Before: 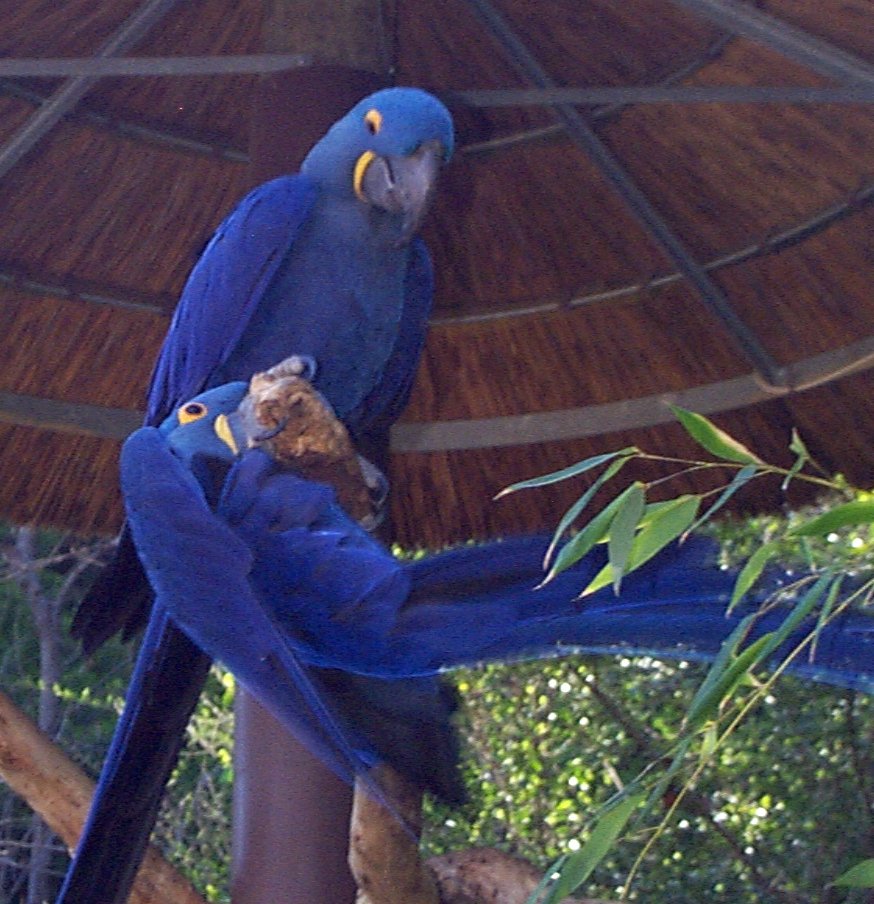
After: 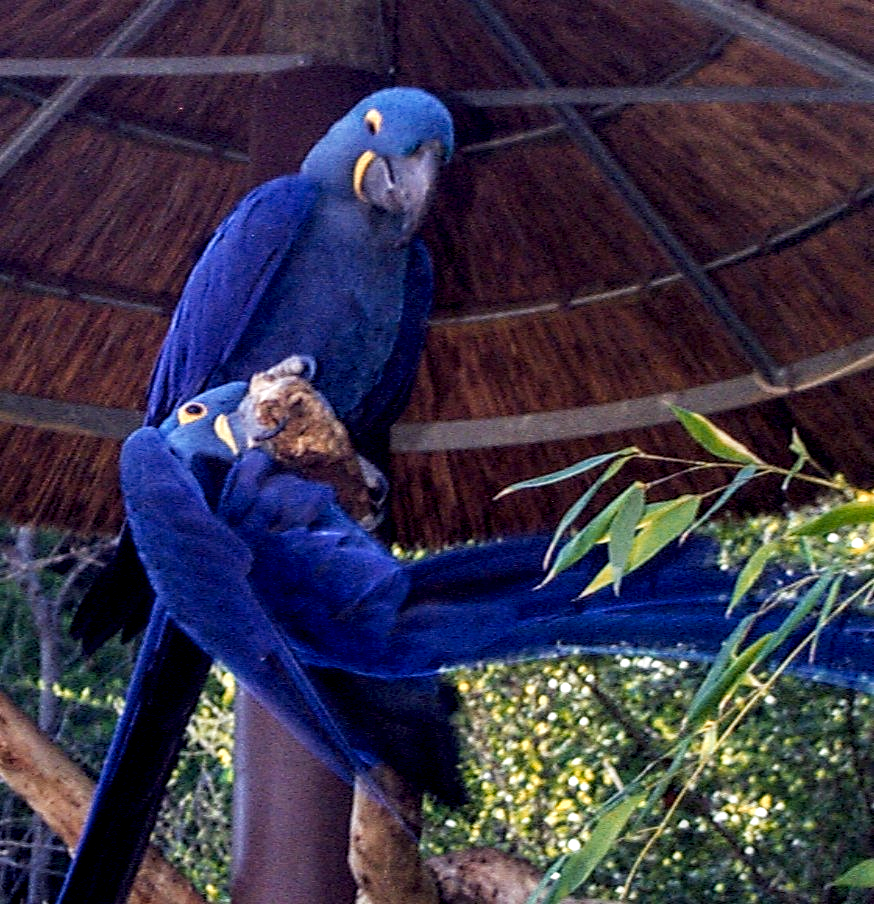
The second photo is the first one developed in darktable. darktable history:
color zones: curves: ch2 [(0, 0.5) (0.143, 0.5) (0.286, 0.416) (0.429, 0.5) (0.571, 0.5) (0.714, 0.5) (0.857, 0.5) (1, 0.5)]
filmic rgb: black relative exposure -16 EV, white relative exposure 5.31 EV, hardness 5.9, contrast 1.25, preserve chrominance no, color science v5 (2021)
local contrast: detail 160%
